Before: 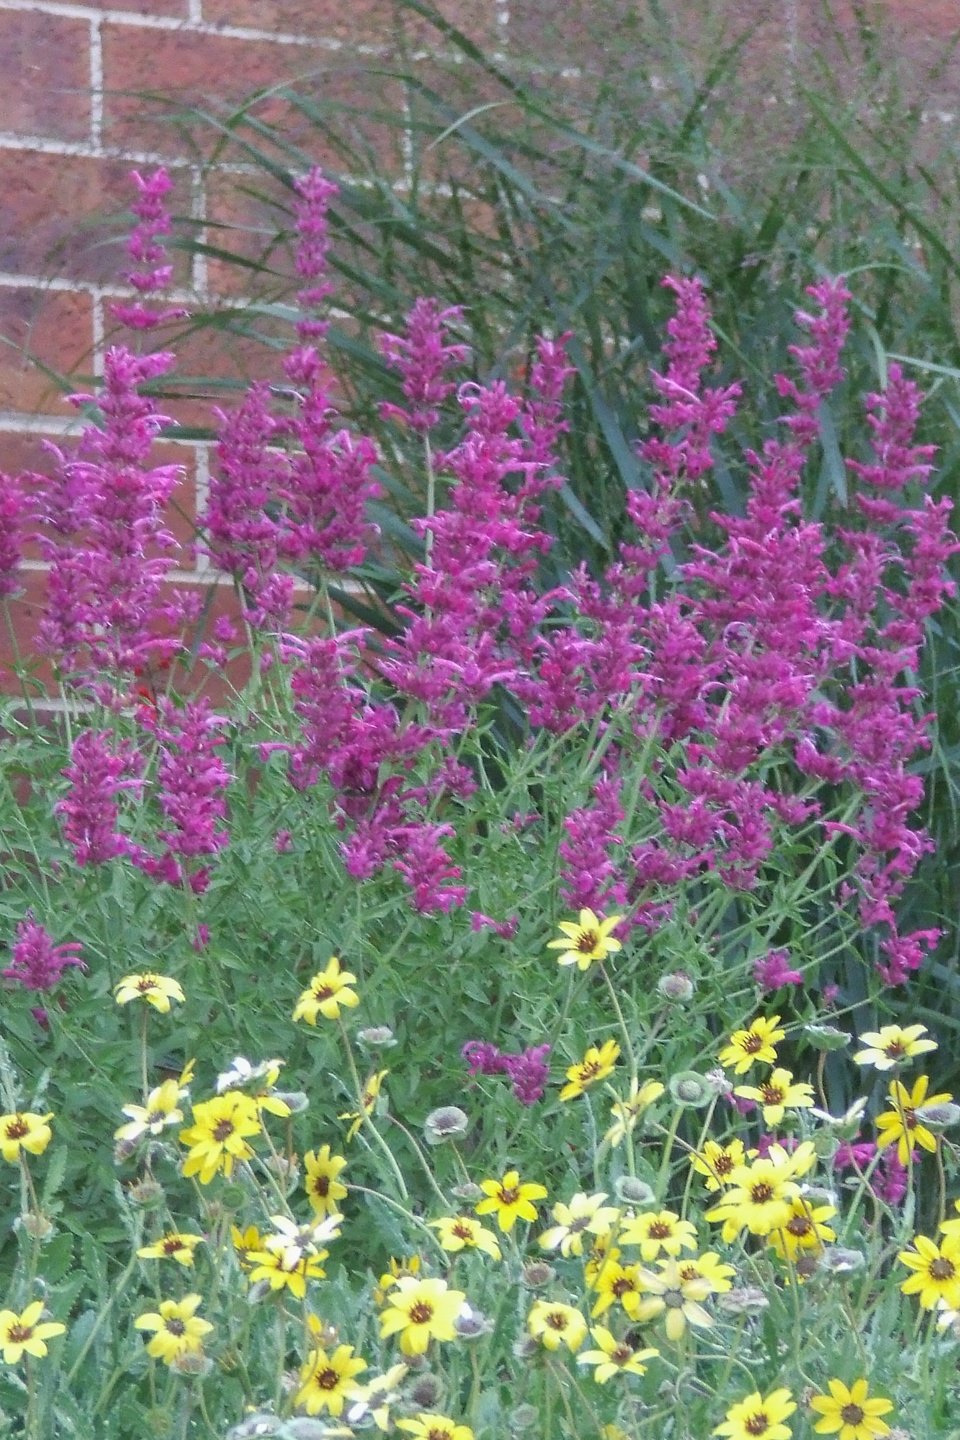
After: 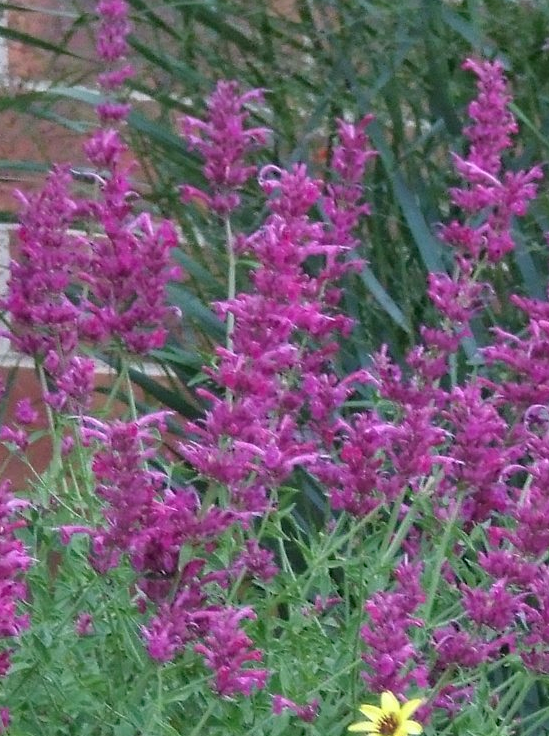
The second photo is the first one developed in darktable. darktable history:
levels: levels [0.026, 0.507, 0.987]
haze removal: compatibility mode true, adaptive false
crop: left 20.819%, top 15.13%, right 21.936%, bottom 33.746%
